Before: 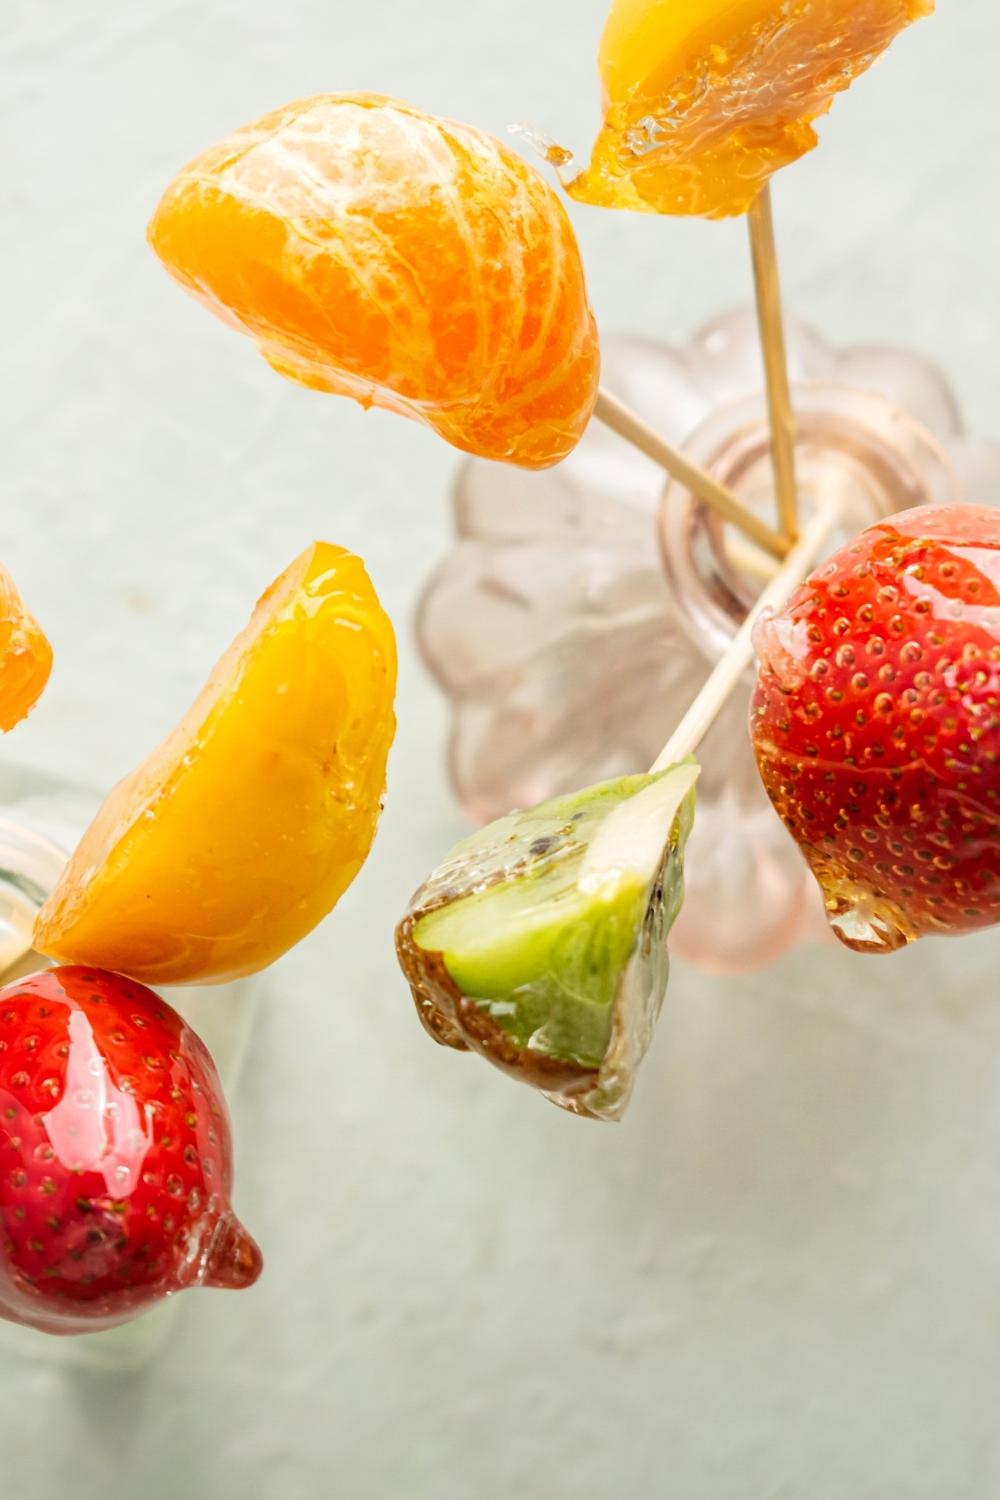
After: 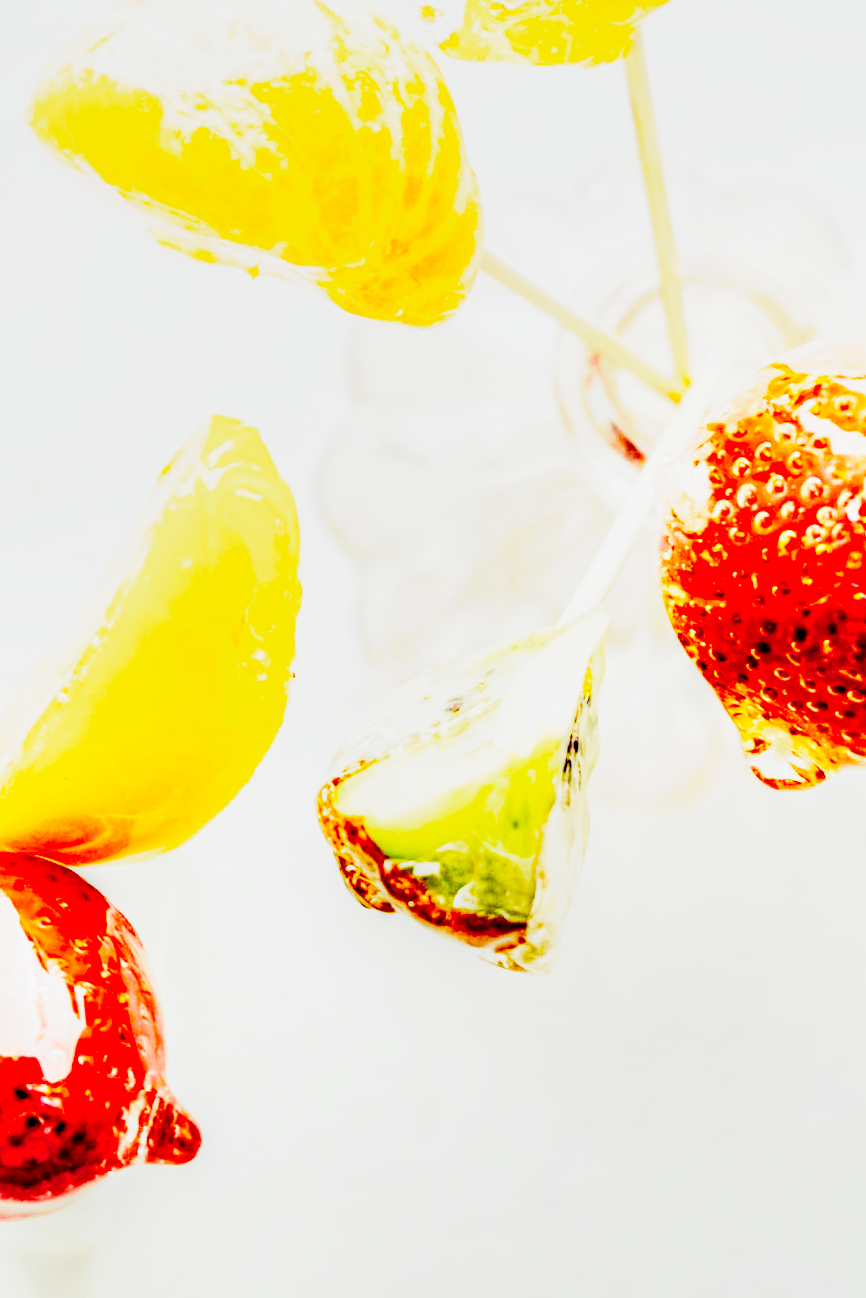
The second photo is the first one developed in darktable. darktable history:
crop and rotate: angle 3.51°, left 5.574%, top 5.677%
local contrast: highlights 20%, detail 198%
exposure: black level correction 0.034, exposure 0.906 EV, compensate exposure bias true, compensate highlight preservation false
tone equalizer: -8 EV -0.381 EV, -7 EV -0.401 EV, -6 EV -0.303 EV, -5 EV -0.243 EV, -3 EV 0.197 EV, -2 EV 0.343 EV, -1 EV 0.369 EV, +0 EV 0.433 EV, edges refinement/feathering 500, mask exposure compensation -1.57 EV, preserve details no
contrast brightness saturation: contrast 0.034, brightness 0.066, saturation 0.13
tone curve: curves: ch0 [(0, 0.009) (0.105, 0.054) (0.195, 0.132) (0.289, 0.278) (0.384, 0.391) (0.513, 0.53) (0.66, 0.667) (0.895, 0.863) (1, 0.919)]; ch1 [(0, 0) (0.161, 0.092) (0.35, 0.33) (0.403, 0.395) (0.456, 0.469) (0.502, 0.499) (0.519, 0.514) (0.576, 0.584) (0.642, 0.658) (0.701, 0.742) (1, 0.942)]; ch2 [(0, 0) (0.371, 0.362) (0.437, 0.437) (0.501, 0.5) (0.53, 0.528) (0.569, 0.564) (0.619, 0.58) (0.883, 0.752) (1, 0.929)], color space Lab, independent channels, preserve colors none
base curve: curves: ch0 [(0, 0) (0, 0) (0.002, 0.001) (0.008, 0.003) (0.019, 0.011) (0.037, 0.037) (0.064, 0.11) (0.102, 0.232) (0.152, 0.379) (0.216, 0.524) (0.296, 0.665) (0.394, 0.789) (0.512, 0.881) (0.651, 0.945) (0.813, 0.986) (1, 1)], preserve colors none
